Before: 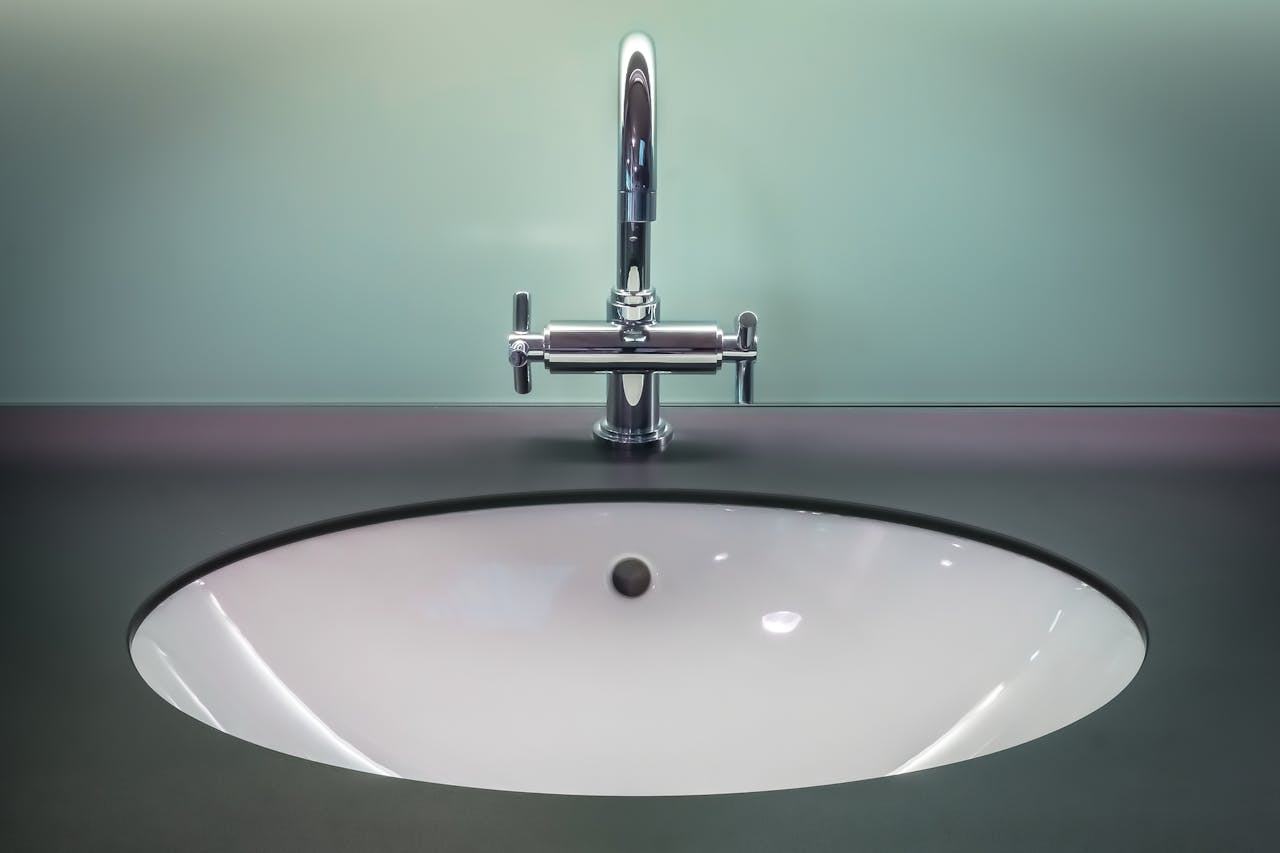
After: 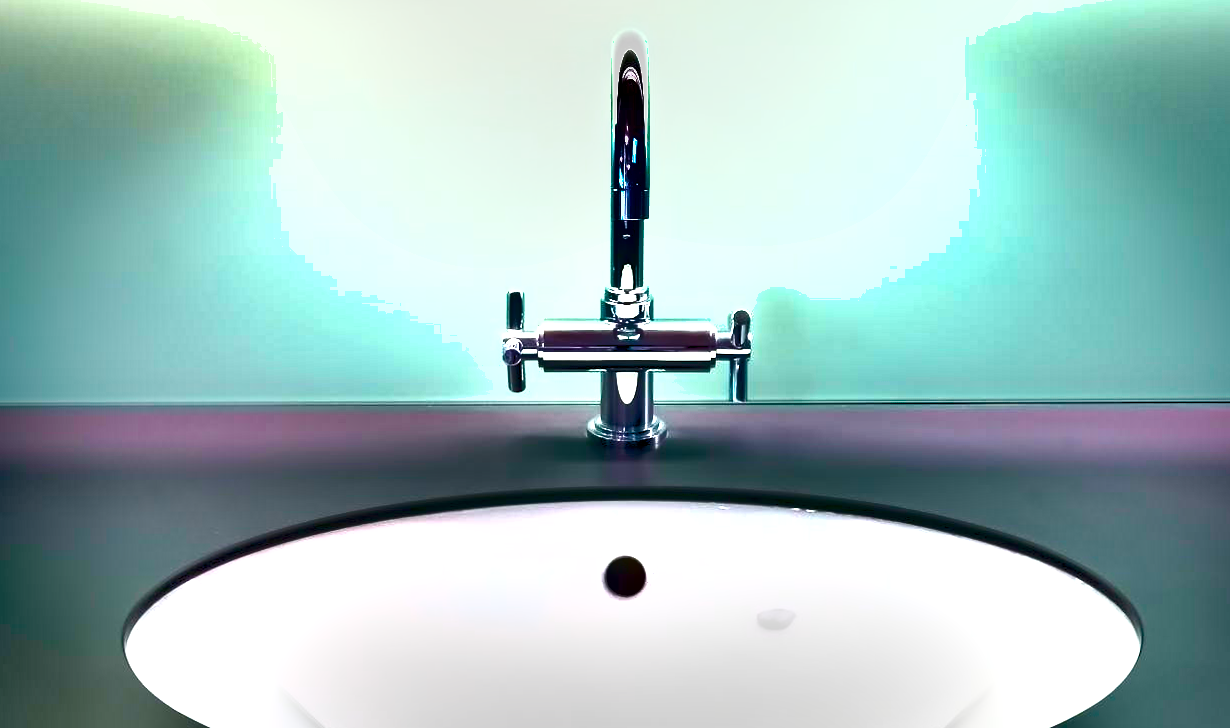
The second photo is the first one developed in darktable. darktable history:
crop and rotate: angle 0.2°, left 0.275%, right 3.127%, bottom 14.18%
shadows and highlights: shadows 60, highlights -60.23, soften with gaussian
exposure: black level correction 0.008, exposure 0.979 EV, compensate highlight preservation false
color balance rgb: linear chroma grading › shadows 10%, linear chroma grading › highlights 10%, linear chroma grading › global chroma 15%, linear chroma grading › mid-tones 15%, perceptual saturation grading › global saturation 40%, perceptual saturation grading › highlights -25%, perceptual saturation grading › mid-tones 35%, perceptual saturation grading › shadows 35%, perceptual brilliance grading › global brilliance 11.29%, global vibrance 11.29%
